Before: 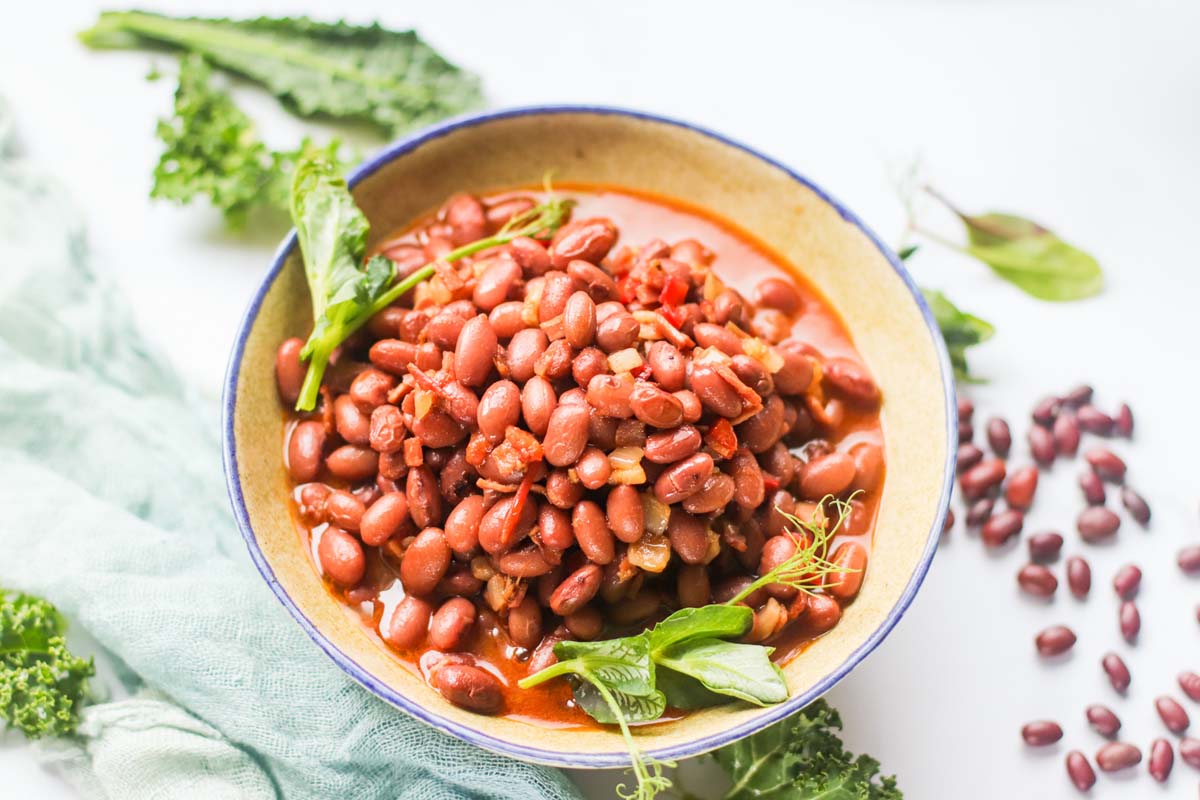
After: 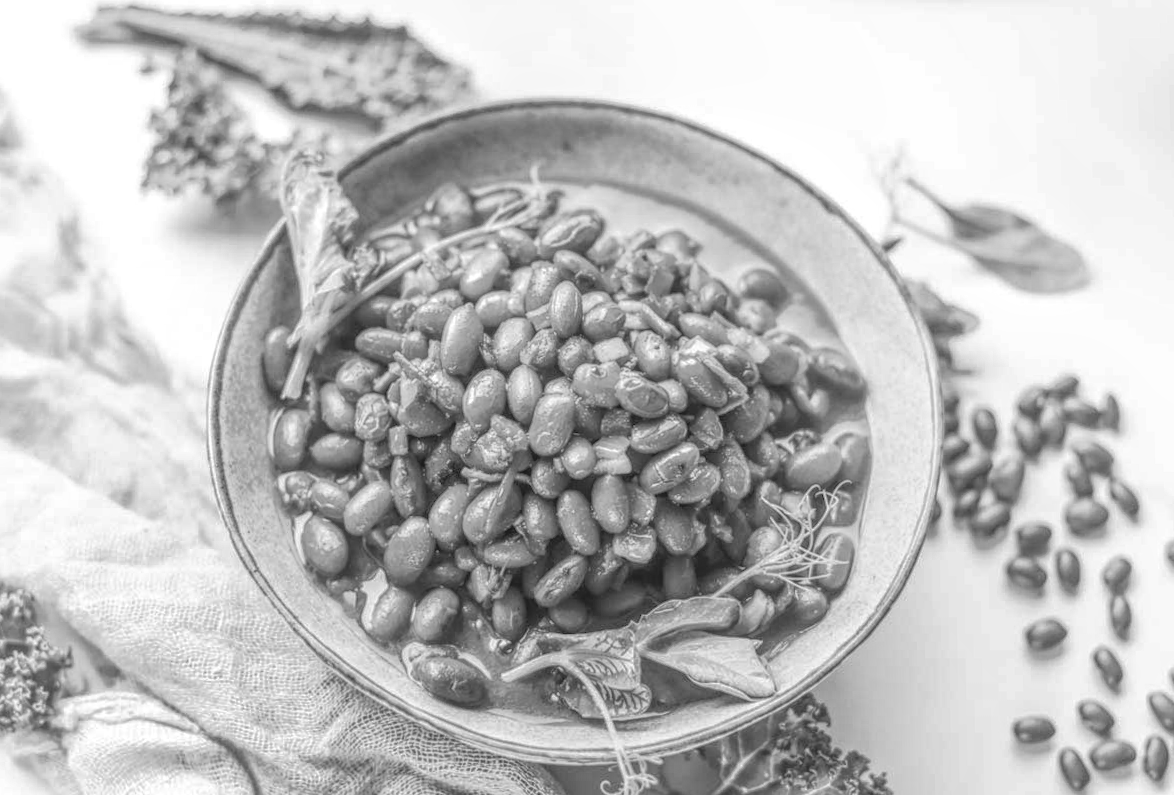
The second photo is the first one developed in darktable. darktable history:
monochrome: a 32, b 64, size 2.3, highlights 1
local contrast: highlights 20%, shadows 30%, detail 200%, midtone range 0.2
rotate and perspective: rotation 0.226°, lens shift (vertical) -0.042, crop left 0.023, crop right 0.982, crop top 0.006, crop bottom 0.994
